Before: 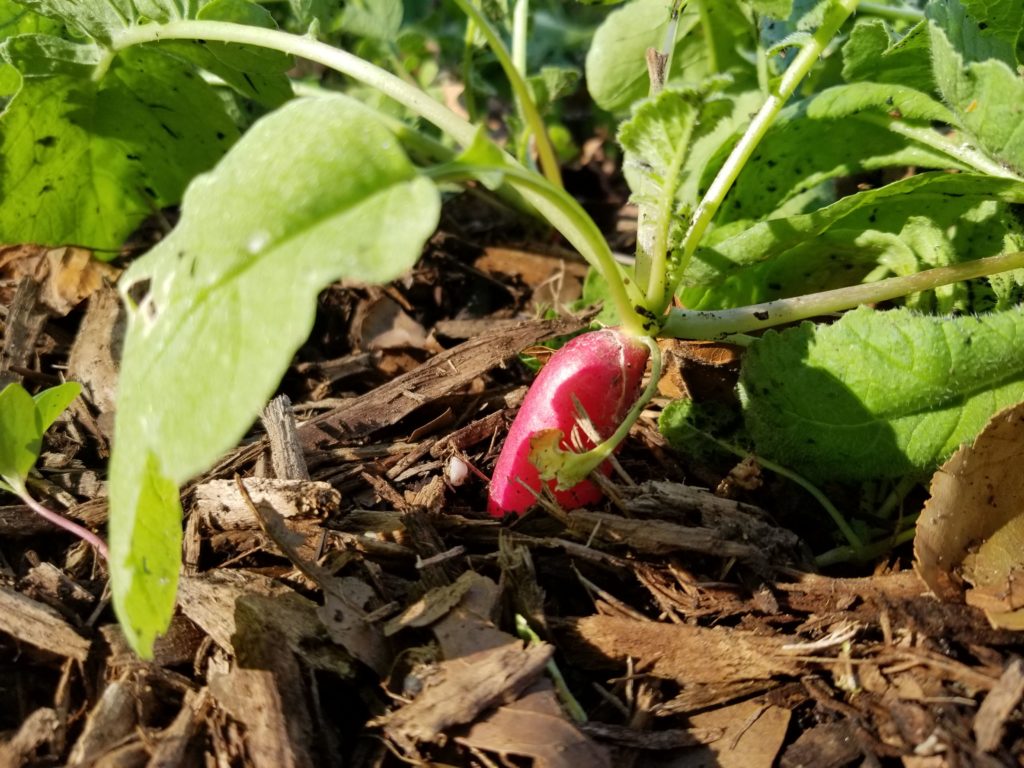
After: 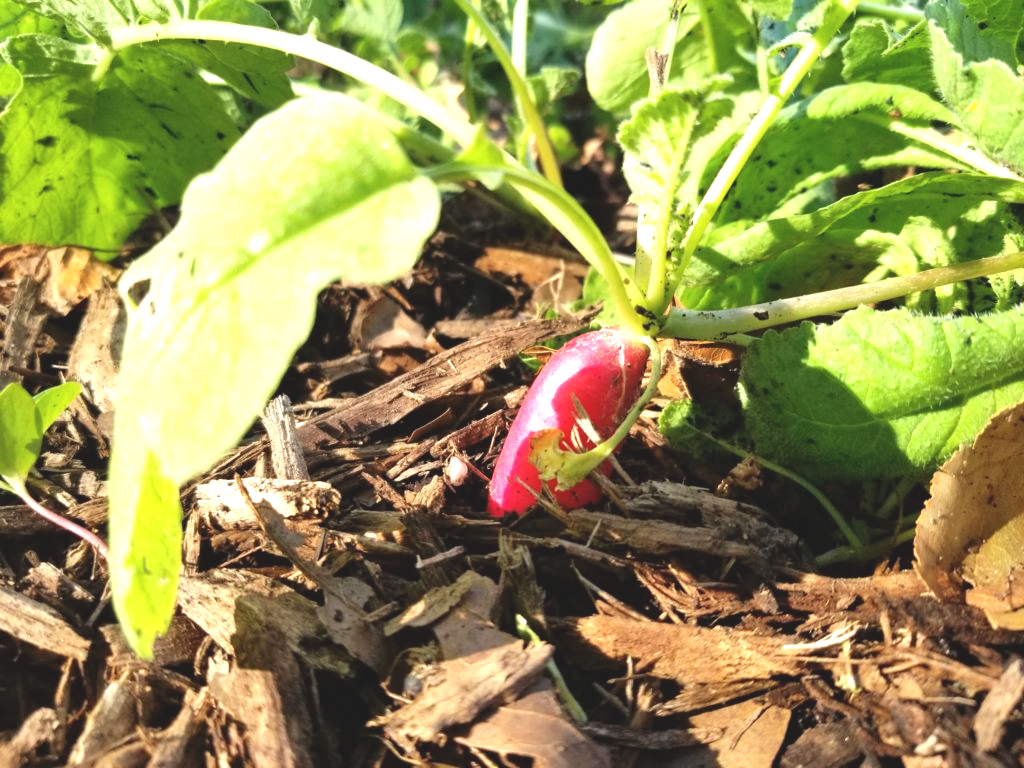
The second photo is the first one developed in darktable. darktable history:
exposure: black level correction -0.006, exposure 1 EV, compensate exposure bias true, compensate highlight preservation false
